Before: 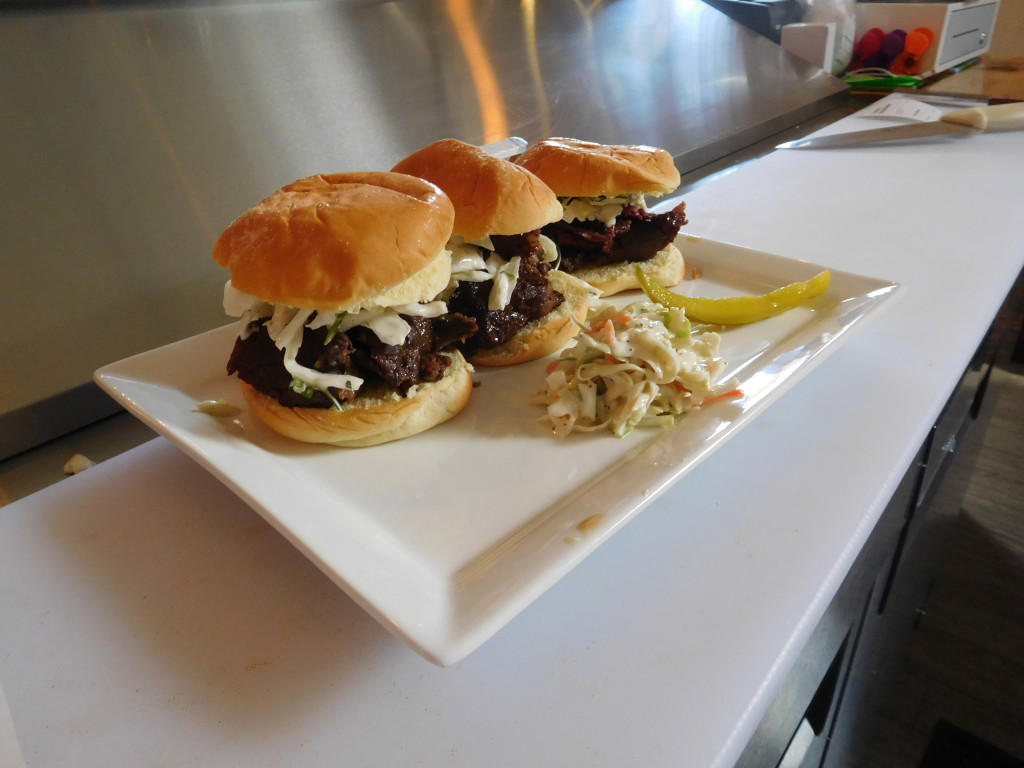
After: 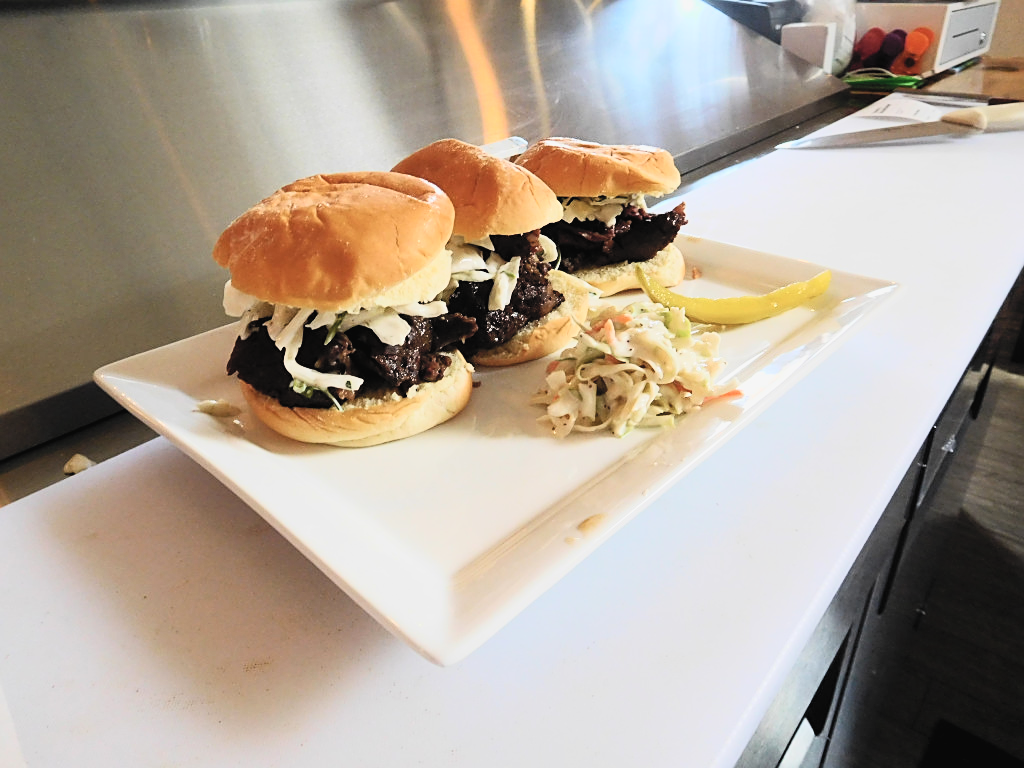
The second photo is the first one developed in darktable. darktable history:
filmic rgb: black relative exposure -7.15 EV, white relative exposure 5.36 EV, hardness 3.02, color science v6 (2022)
contrast brightness saturation: contrast 0.39, brightness 0.53
sharpen: on, module defaults
